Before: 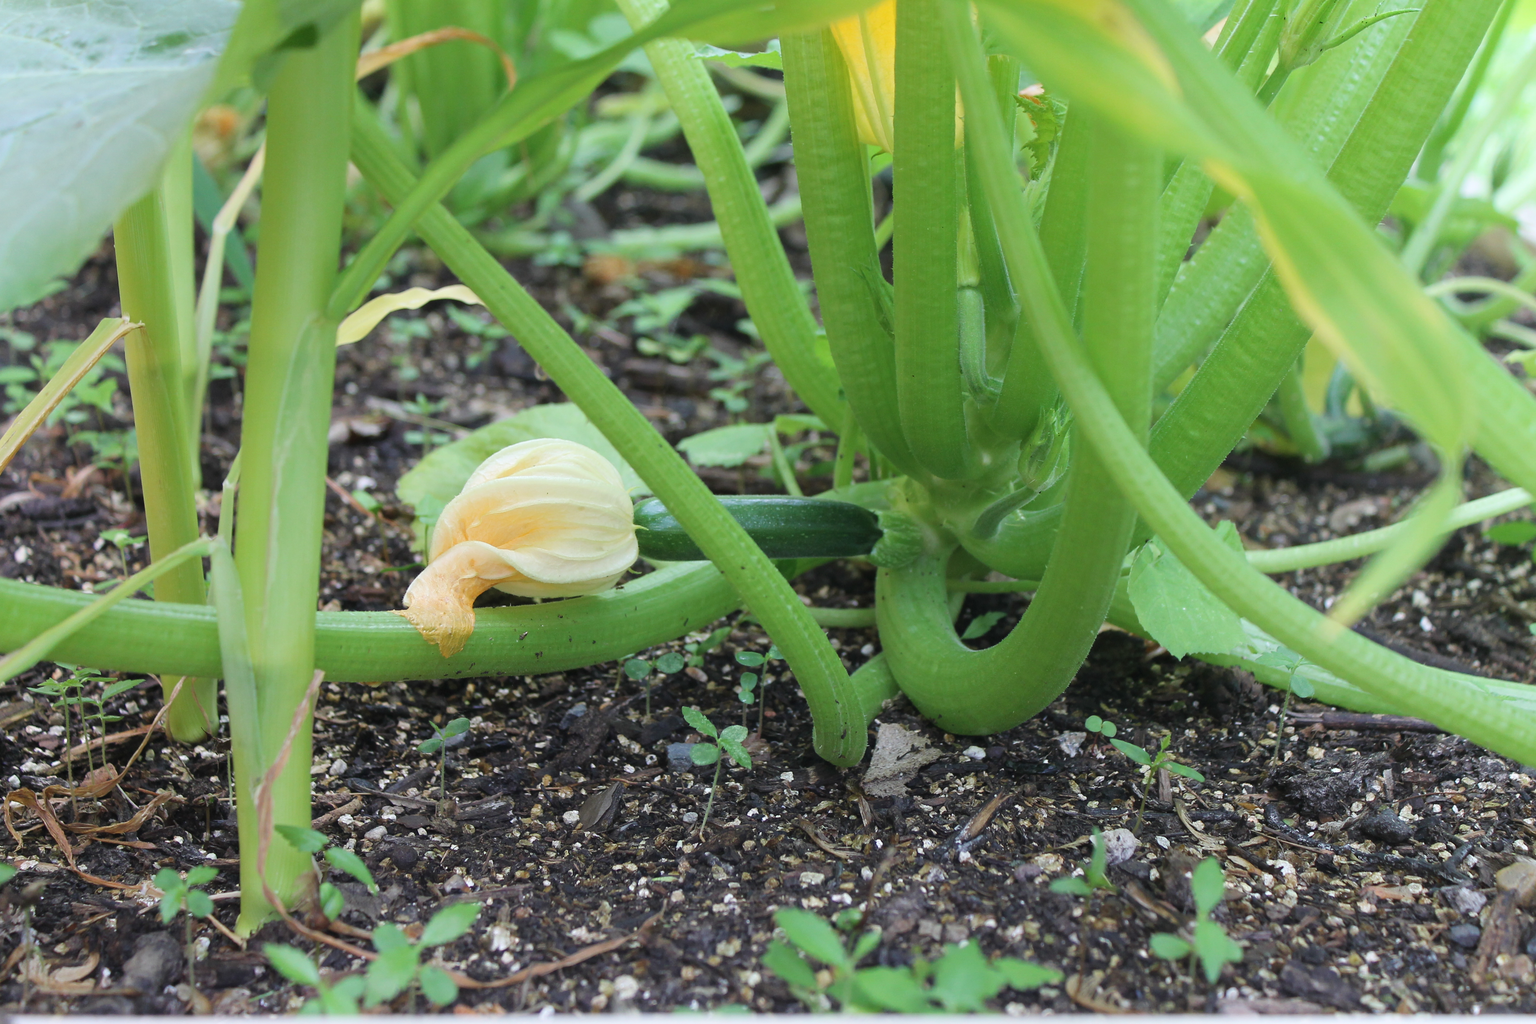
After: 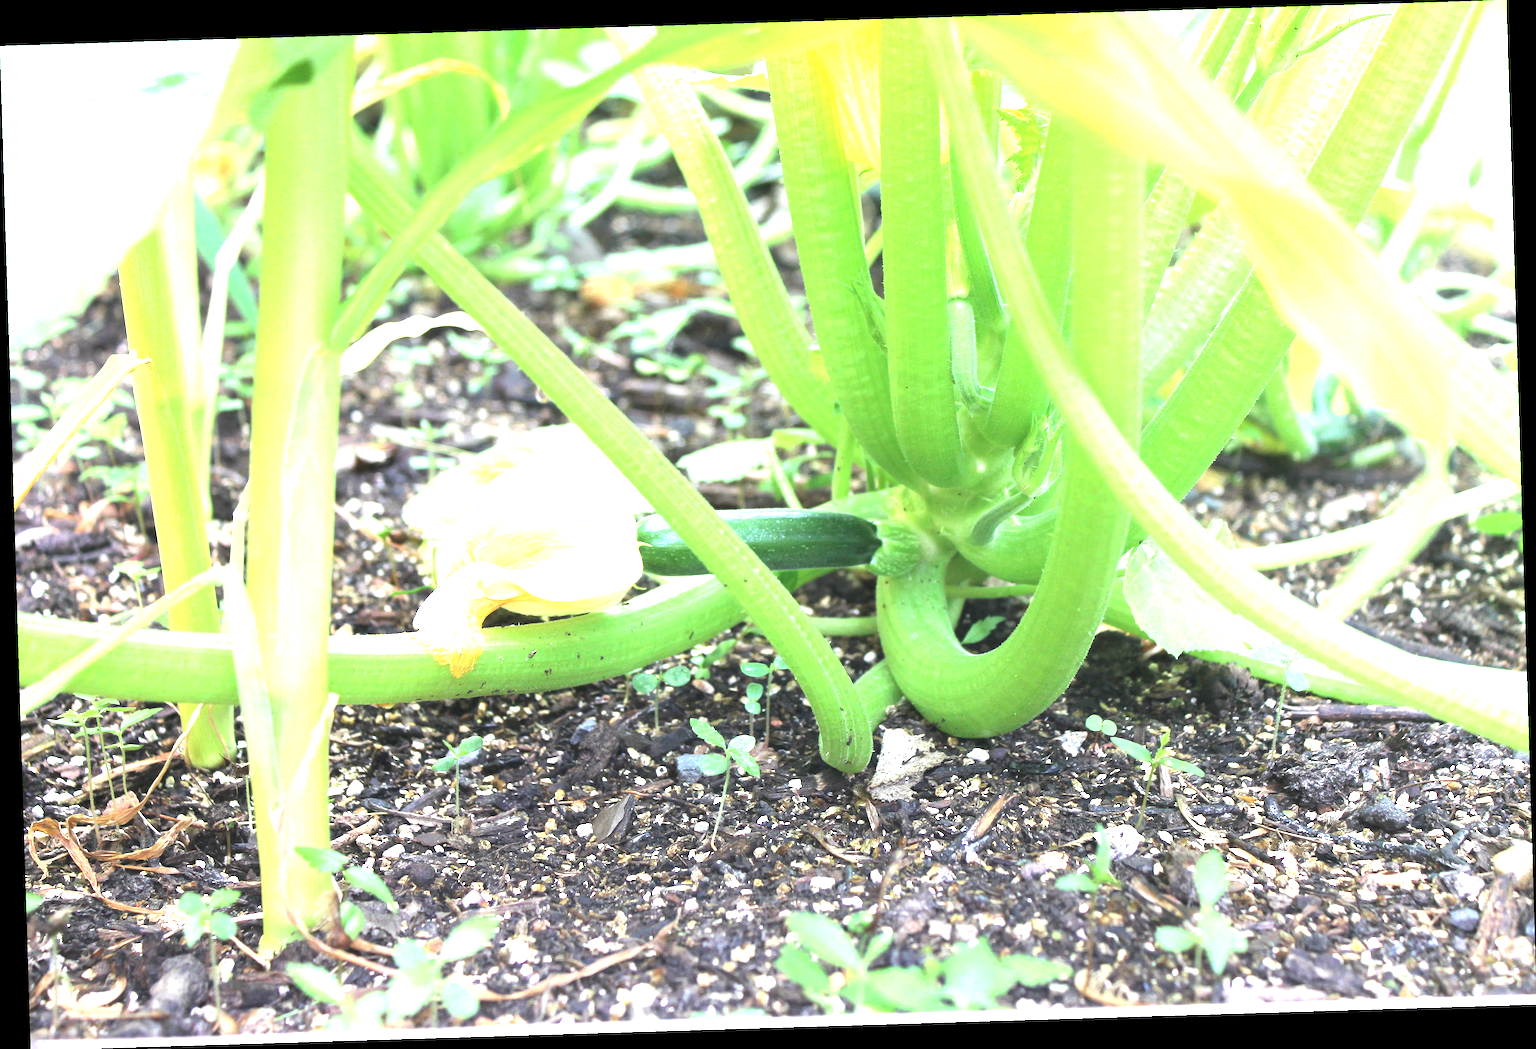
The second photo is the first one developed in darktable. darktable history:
exposure: exposure 2.04 EV, compensate highlight preservation false
rotate and perspective: rotation -1.75°, automatic cropping off
